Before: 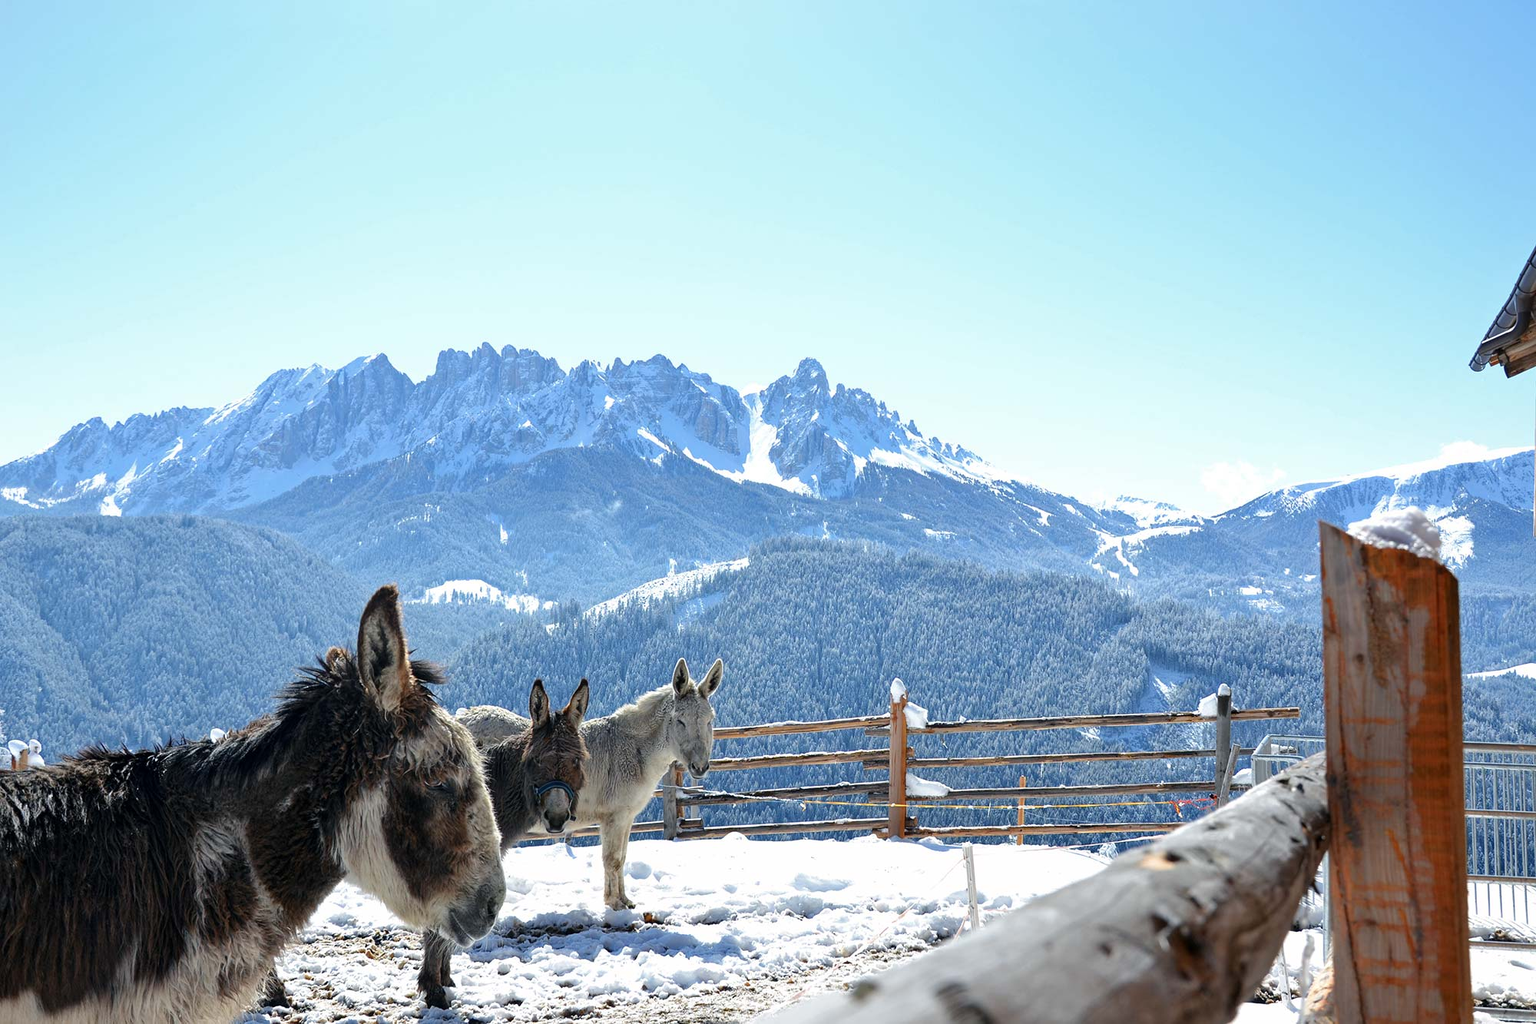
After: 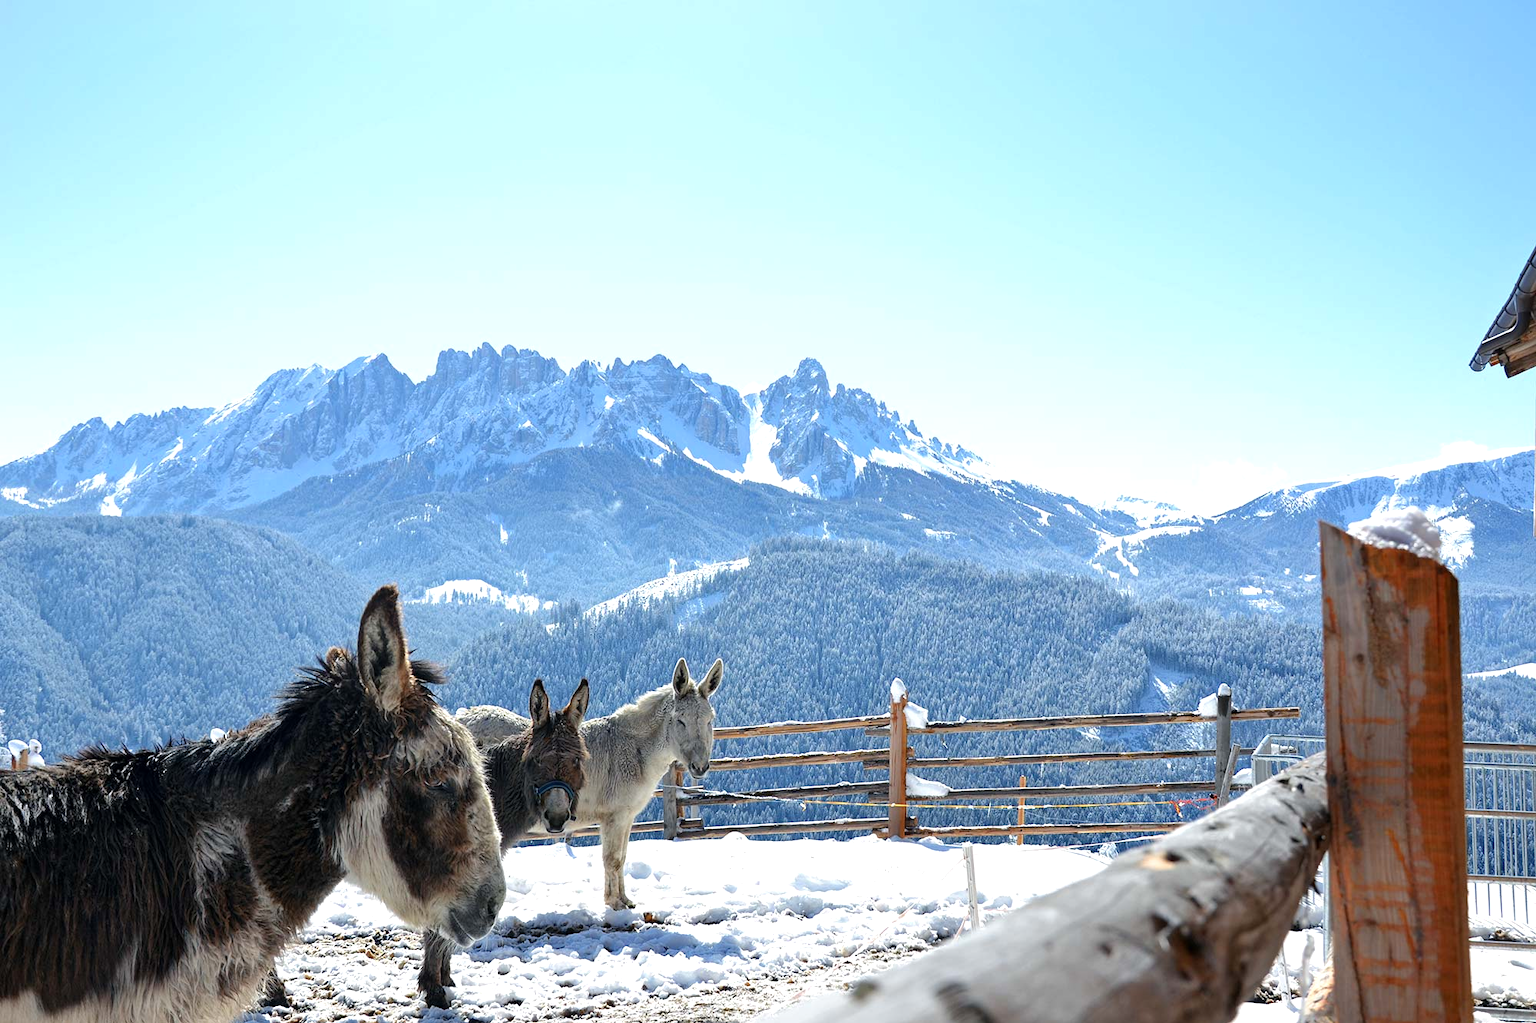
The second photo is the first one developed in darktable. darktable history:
levels: levels [0, 0.476, 0.951]
